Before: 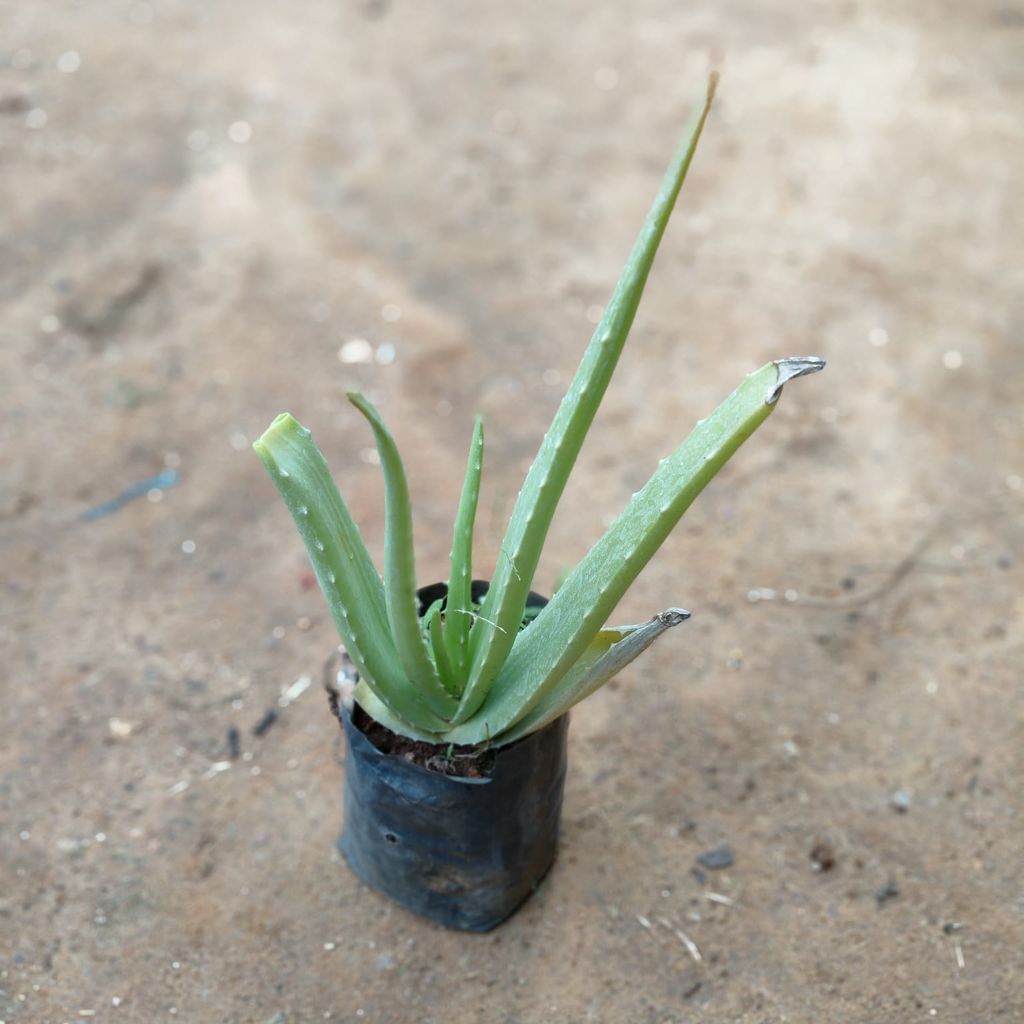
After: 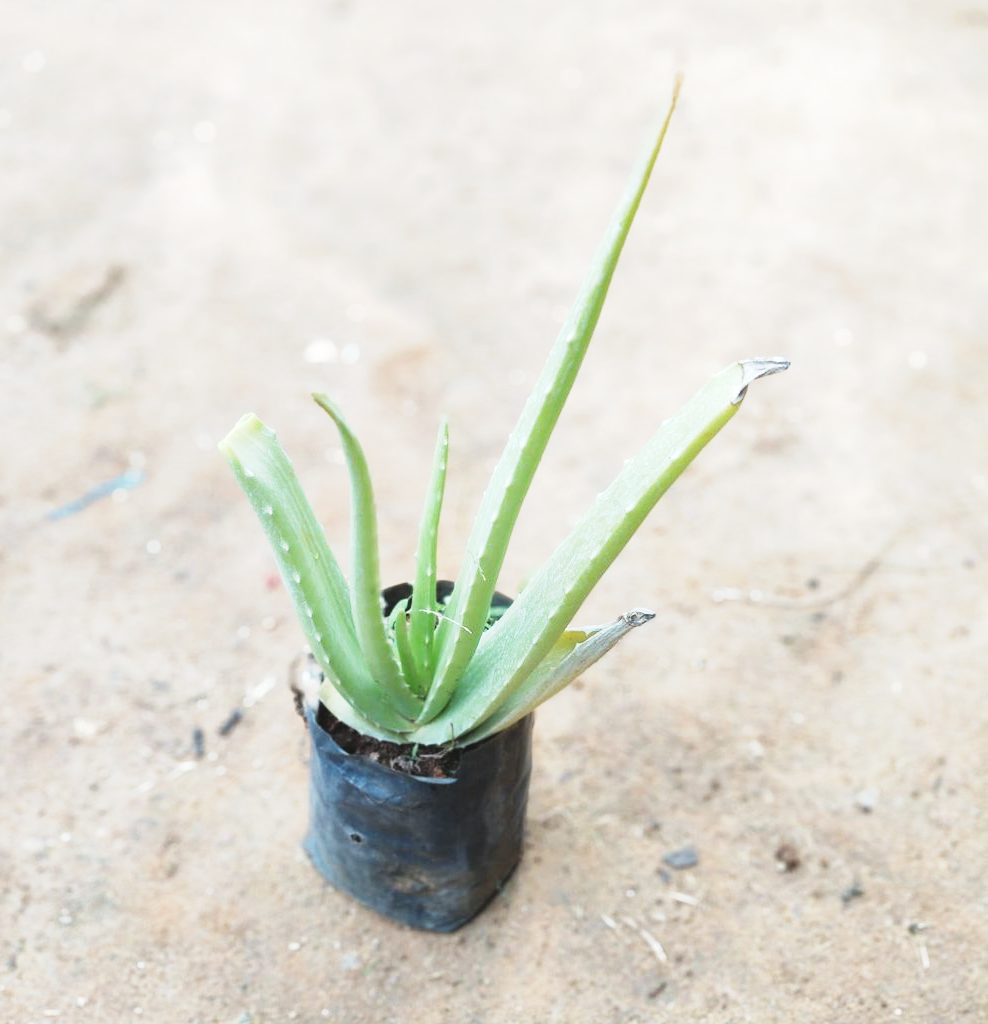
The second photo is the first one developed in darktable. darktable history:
exposure: black level correction -0.008, exposure 0.07 EV, compensate exposure bias true, compensate highlight preservation false
base curve: curves: ch0 [(0, 0) (0.088, 0.125) (0.176, 0.251) (0.354, 0.501) (0.613, 0.749) (1, 0.877)], preserve colors none
crop and rotate: left 3.489%
tone equalizer: -8 EV -0.716 EV, -7 EV -0.689 EV, -6 EV -0.639 EV, -5 EV -0.403 EV, -3 EV 0.402 EV, -2 EV 0.6 EV, -1 EV 0.689 EV, +0 EV 0.736 EV
